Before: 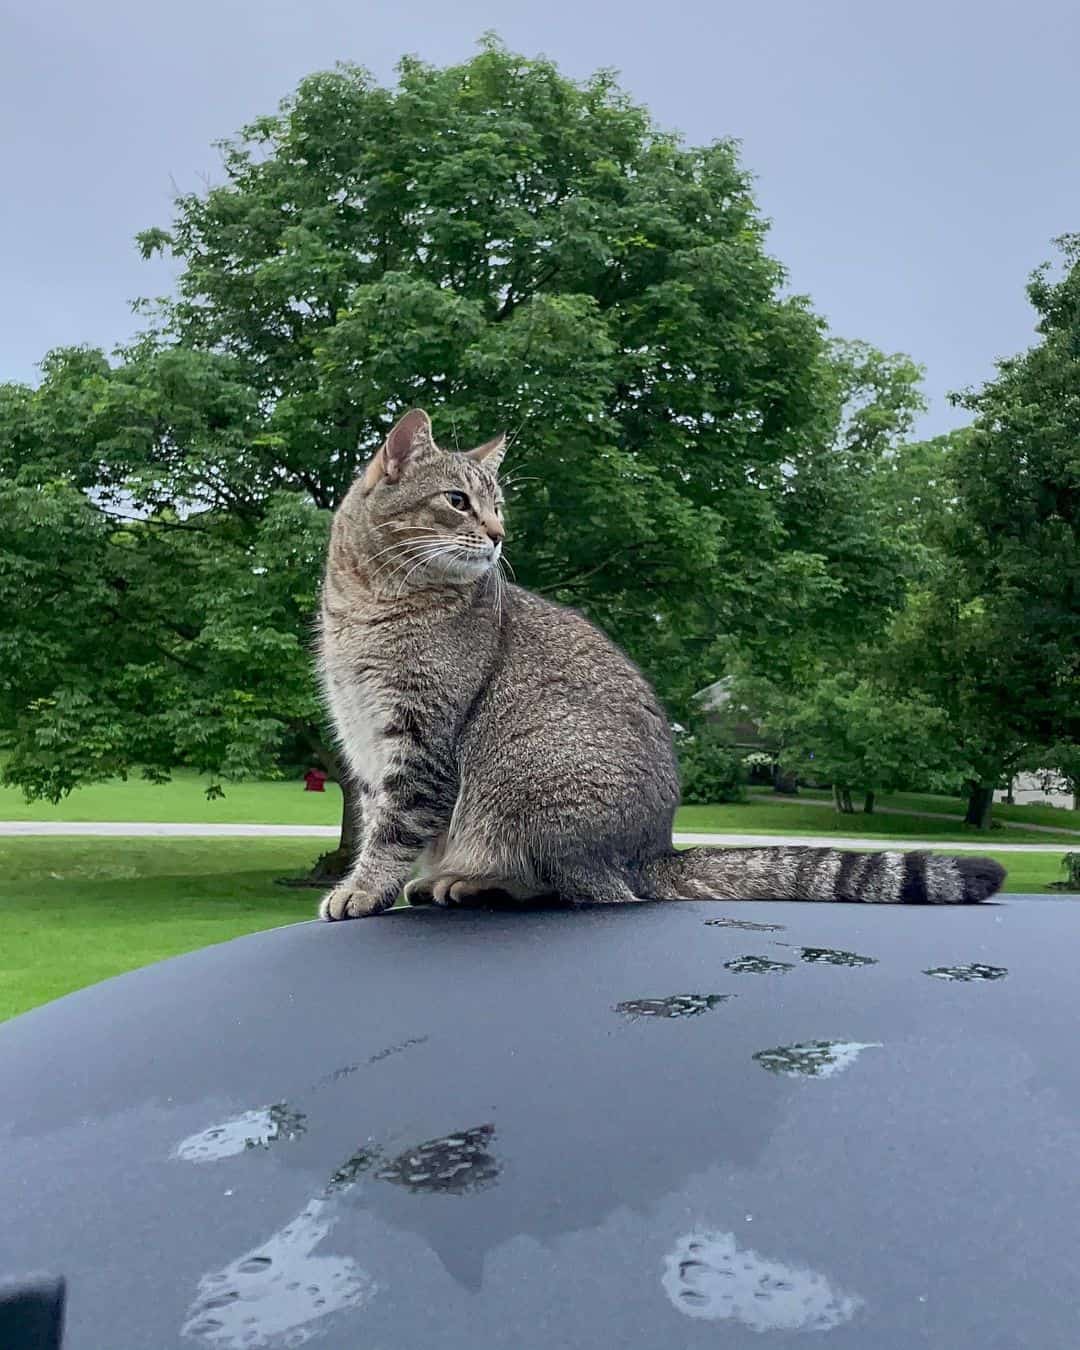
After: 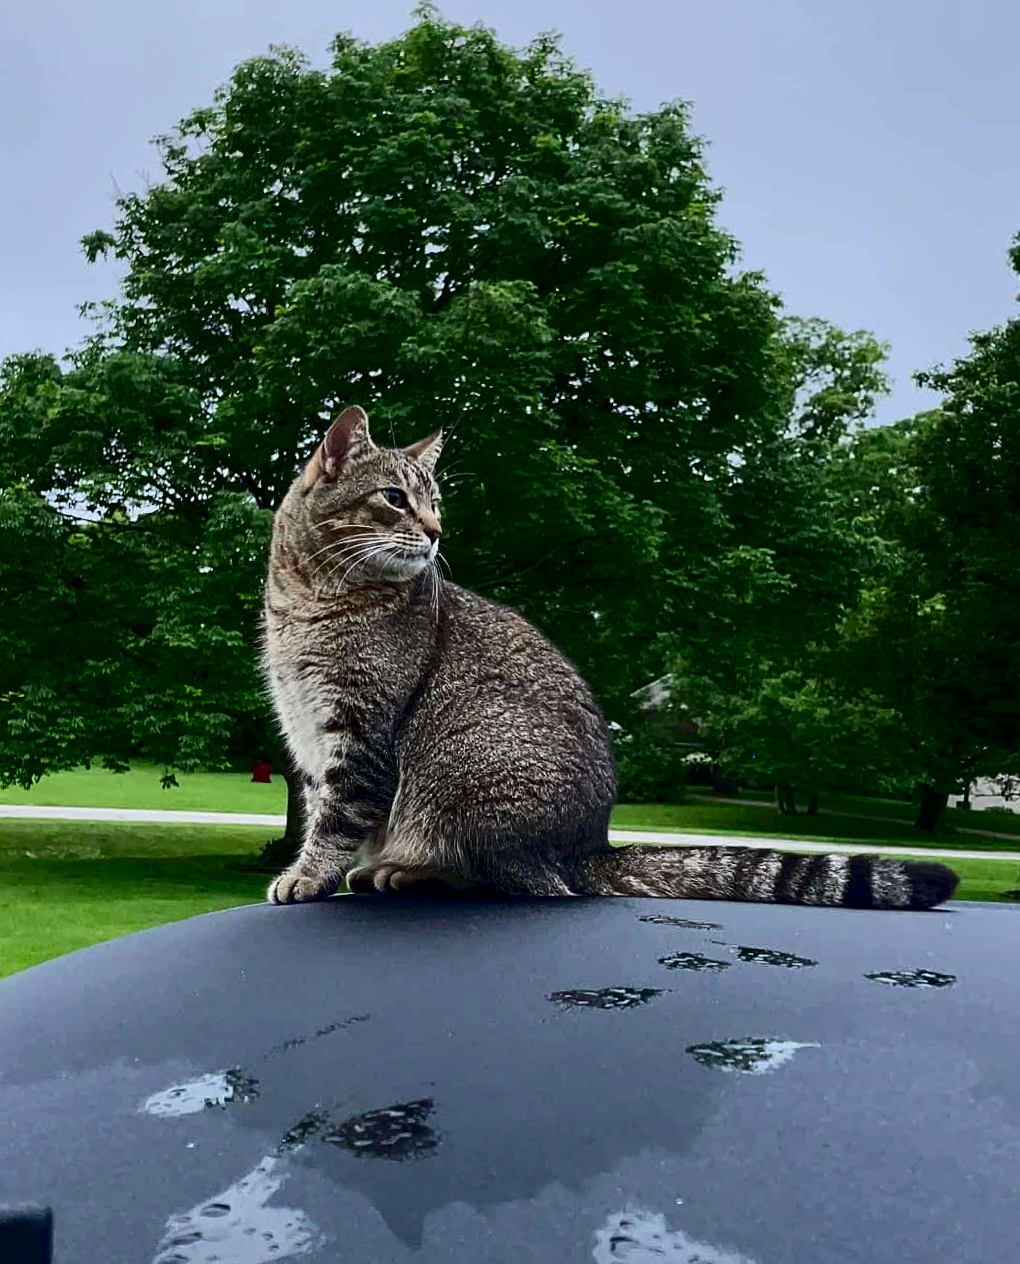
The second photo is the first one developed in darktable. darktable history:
rotate and perspective: rotation 0.062°, lens shift (vertical) 0.115, lens shift (horizontal) -0.133, crop left 0.047, crop right 0.94, crop top 0.061, crop bottom 0.94
contrast brightness saturation: contrast 0.24, brightness -0.24, saturation 0.14
